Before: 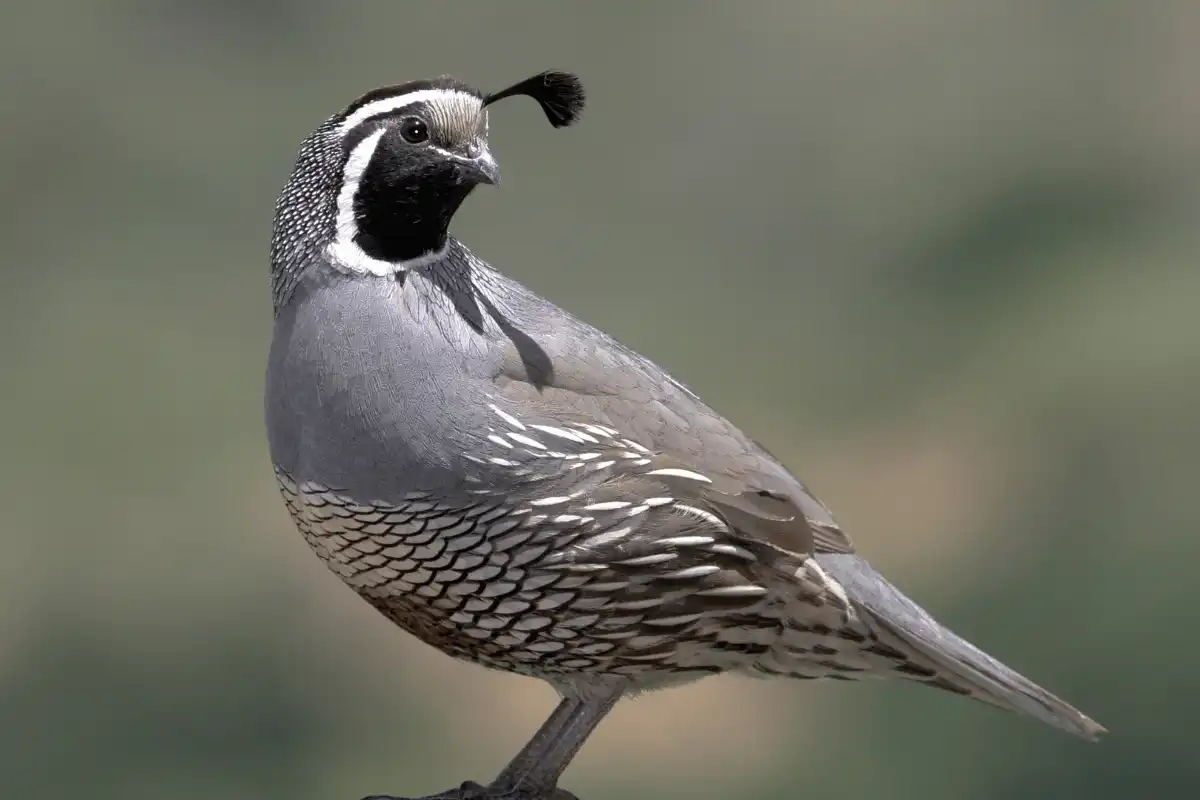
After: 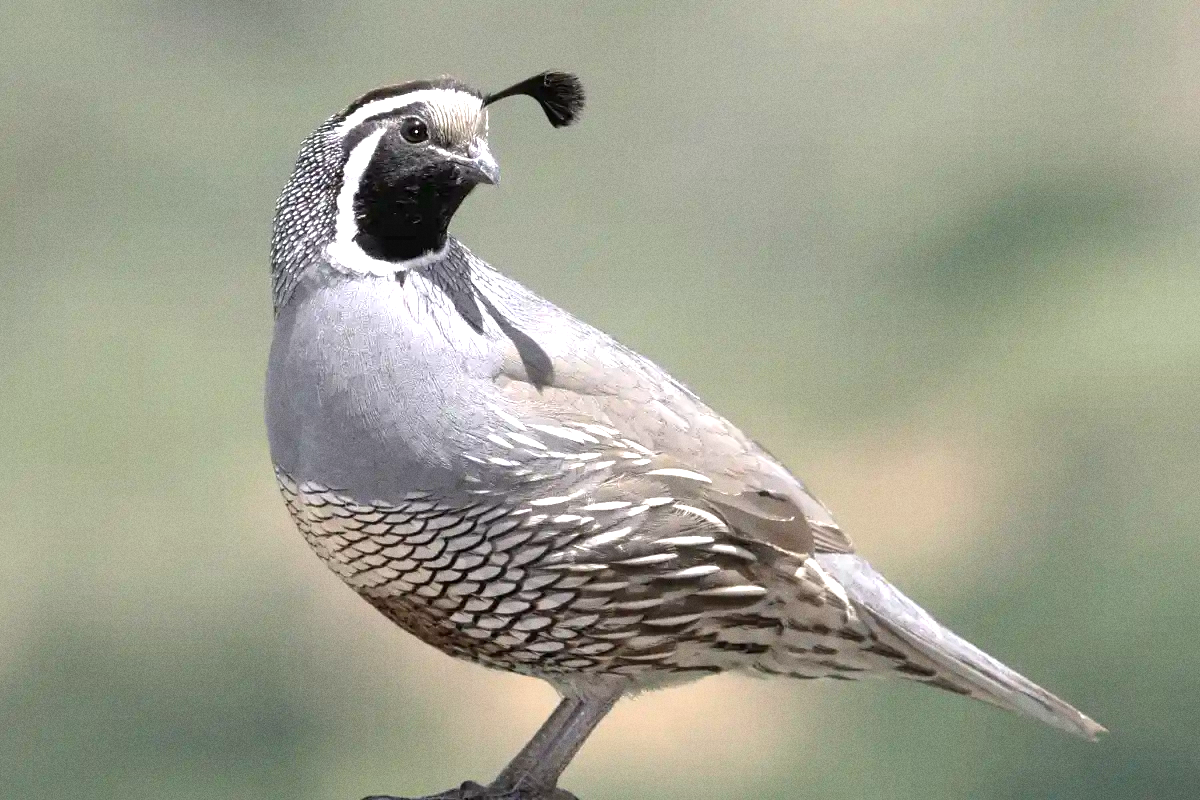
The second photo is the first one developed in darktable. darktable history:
grain: coarseness 0.09 ISO
exposure: black level correction 0, exposure 1.2 EV, compensate exposure bias true, compensate highlight preservation false
